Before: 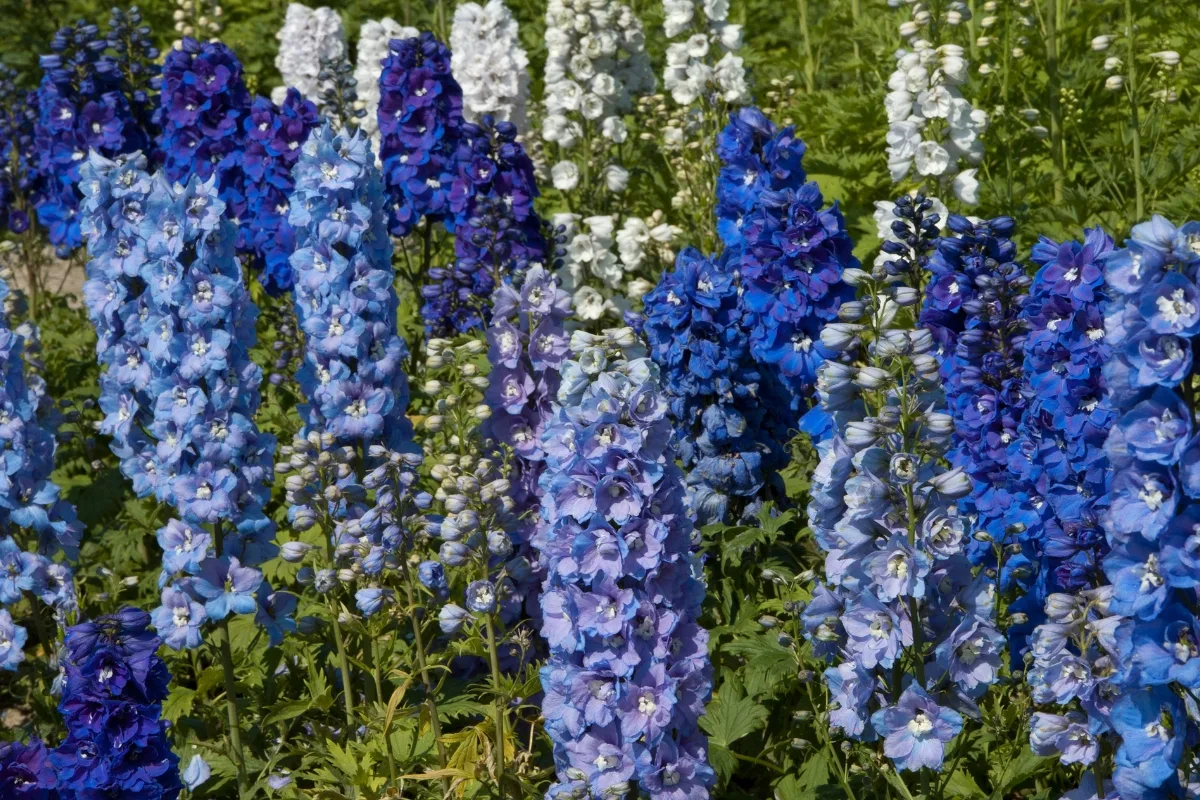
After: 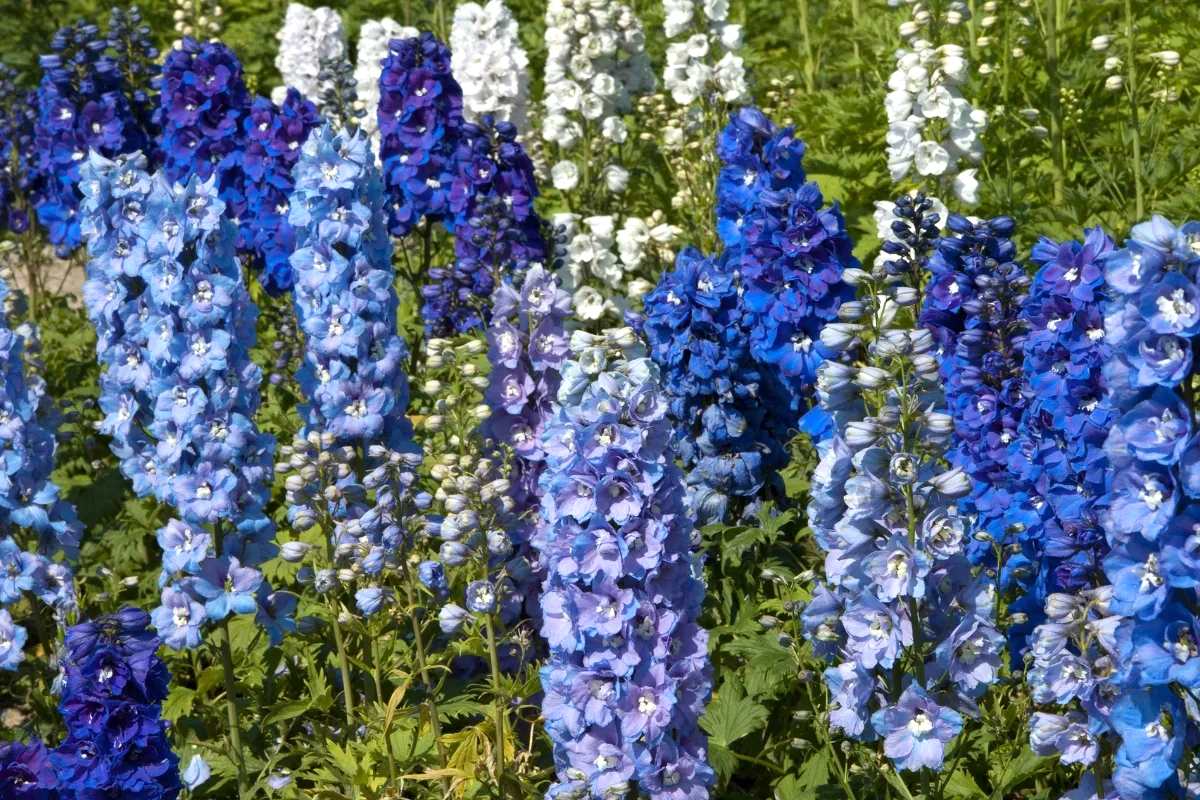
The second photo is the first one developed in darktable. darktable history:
exposure: exposure 0.497 EV, compensate exposure bias true, compensate highlight preservation false
